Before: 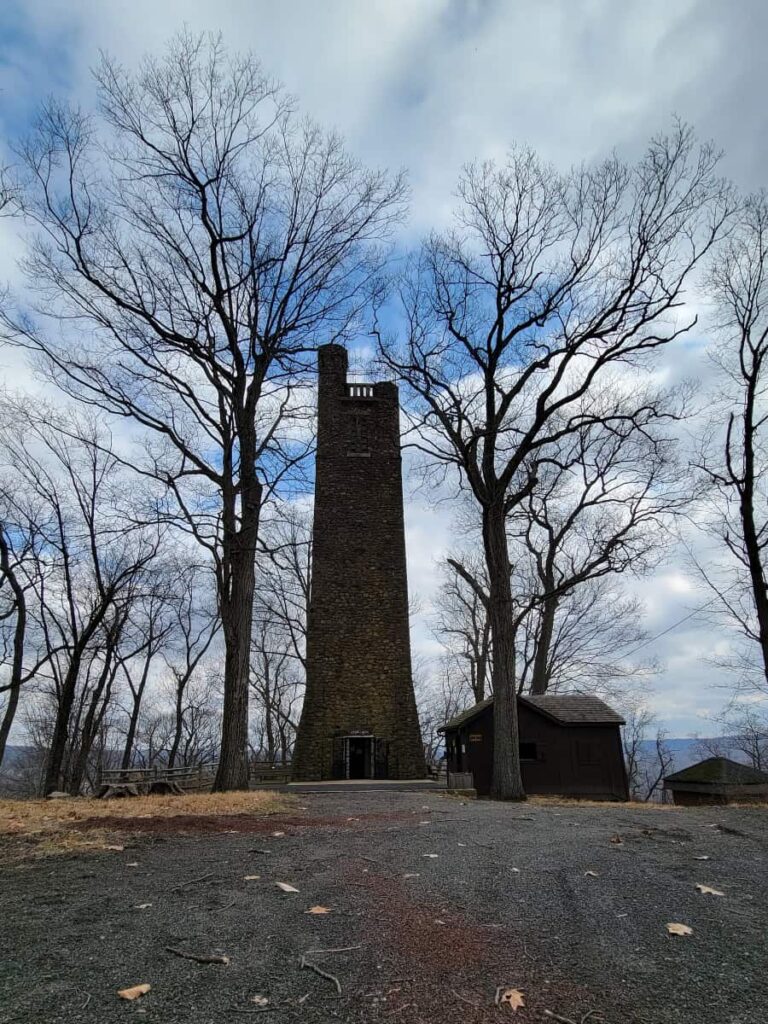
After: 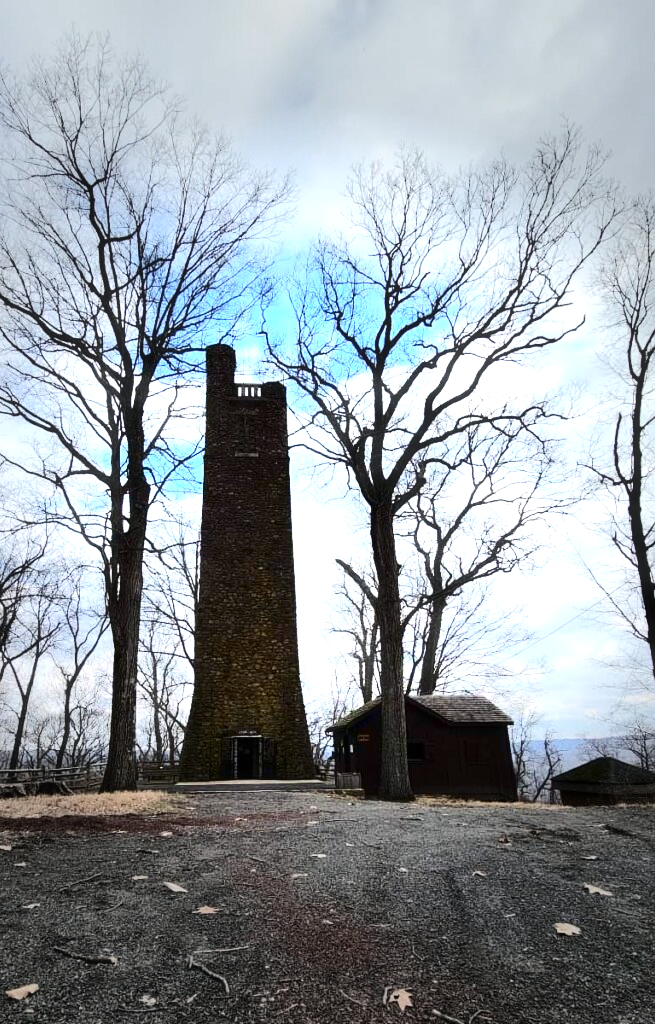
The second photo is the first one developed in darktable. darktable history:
vignetting: fall-off start 40%, fall-off radius 40%
contrast brightness saturation: contrast 0.32, brightness -0.08, saturation 0.17
crop and rotate: left 14.584%
haze removal: strength -0.05
exposure: black level correction 0, exposure 1.388 EV, compensate exposure bias true, compensate highlight preservation false
